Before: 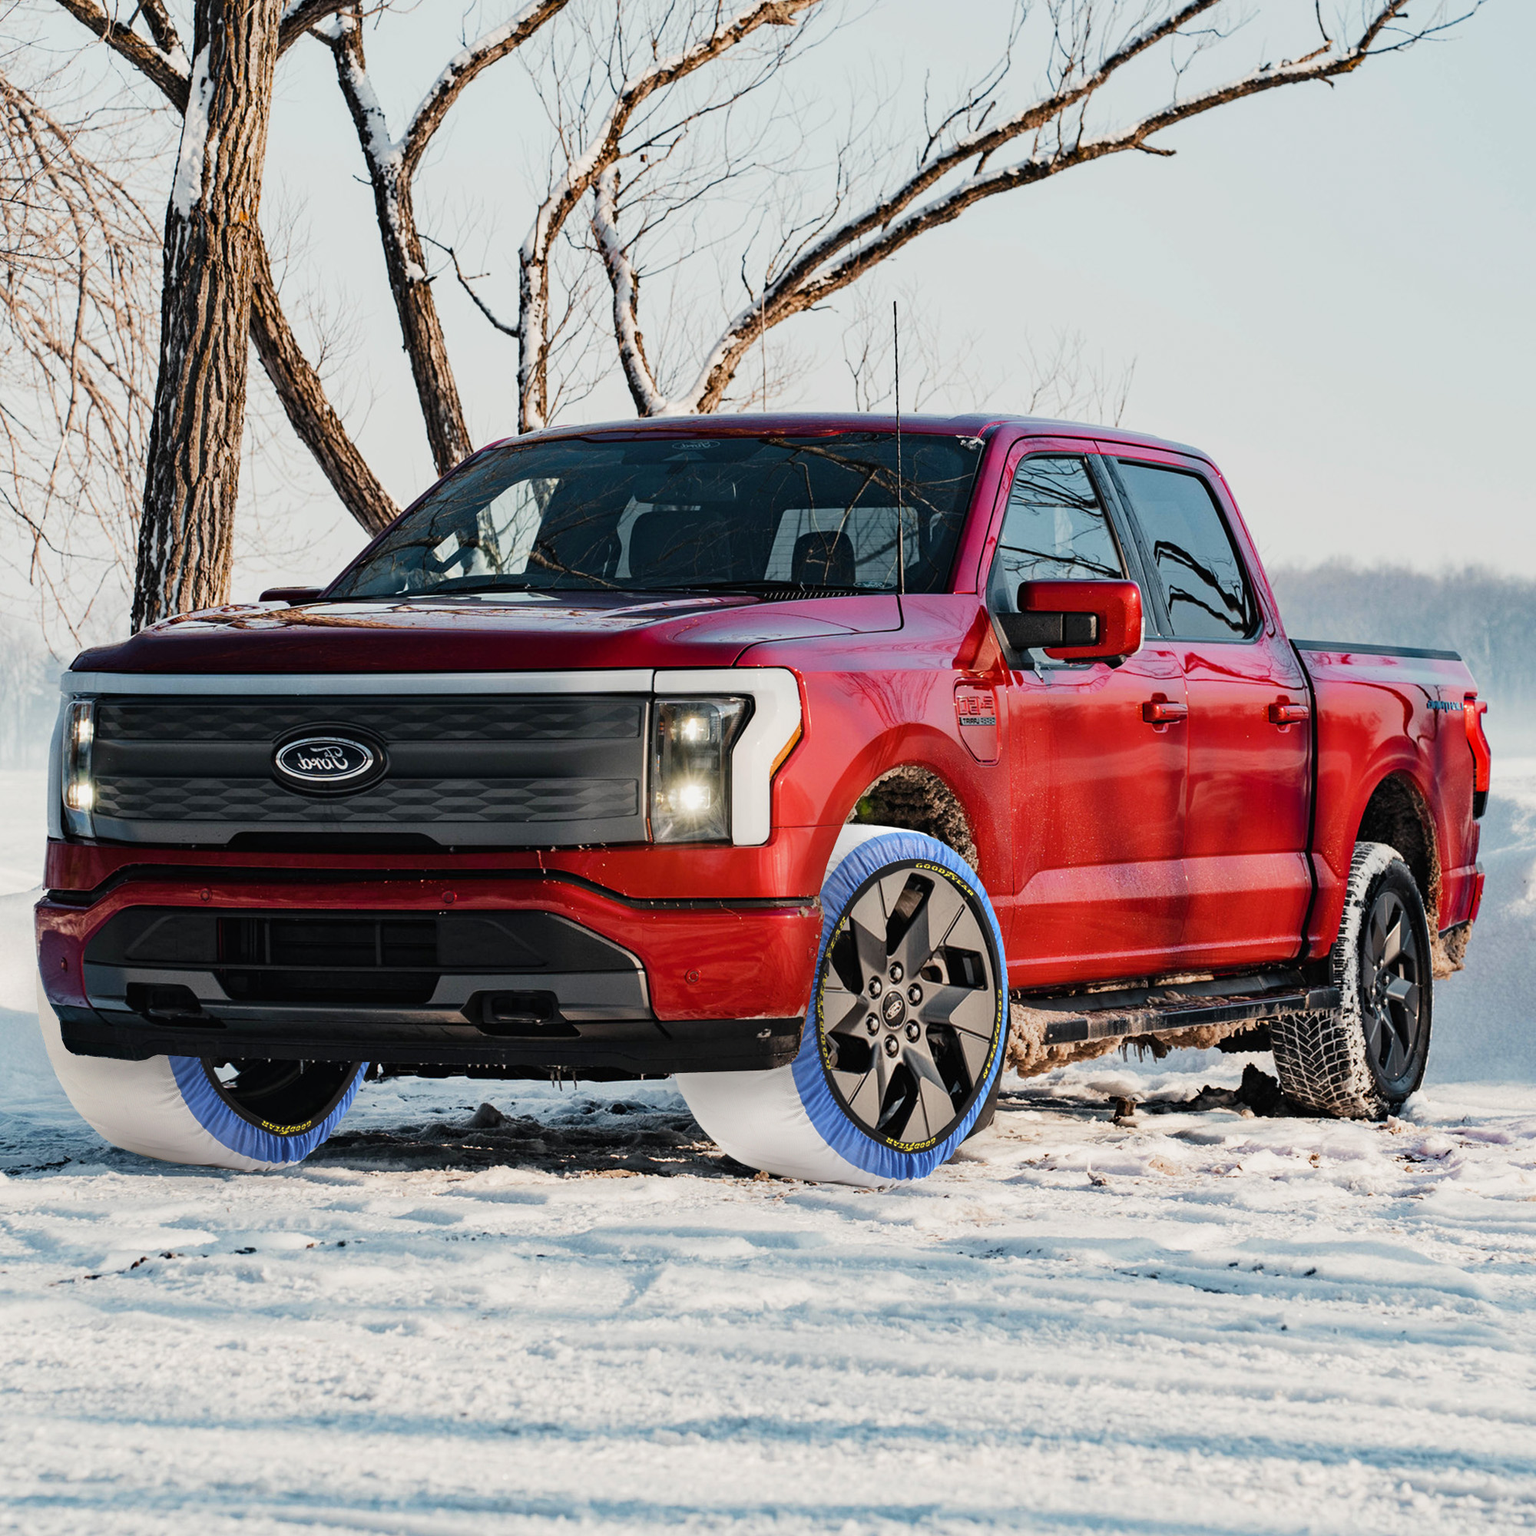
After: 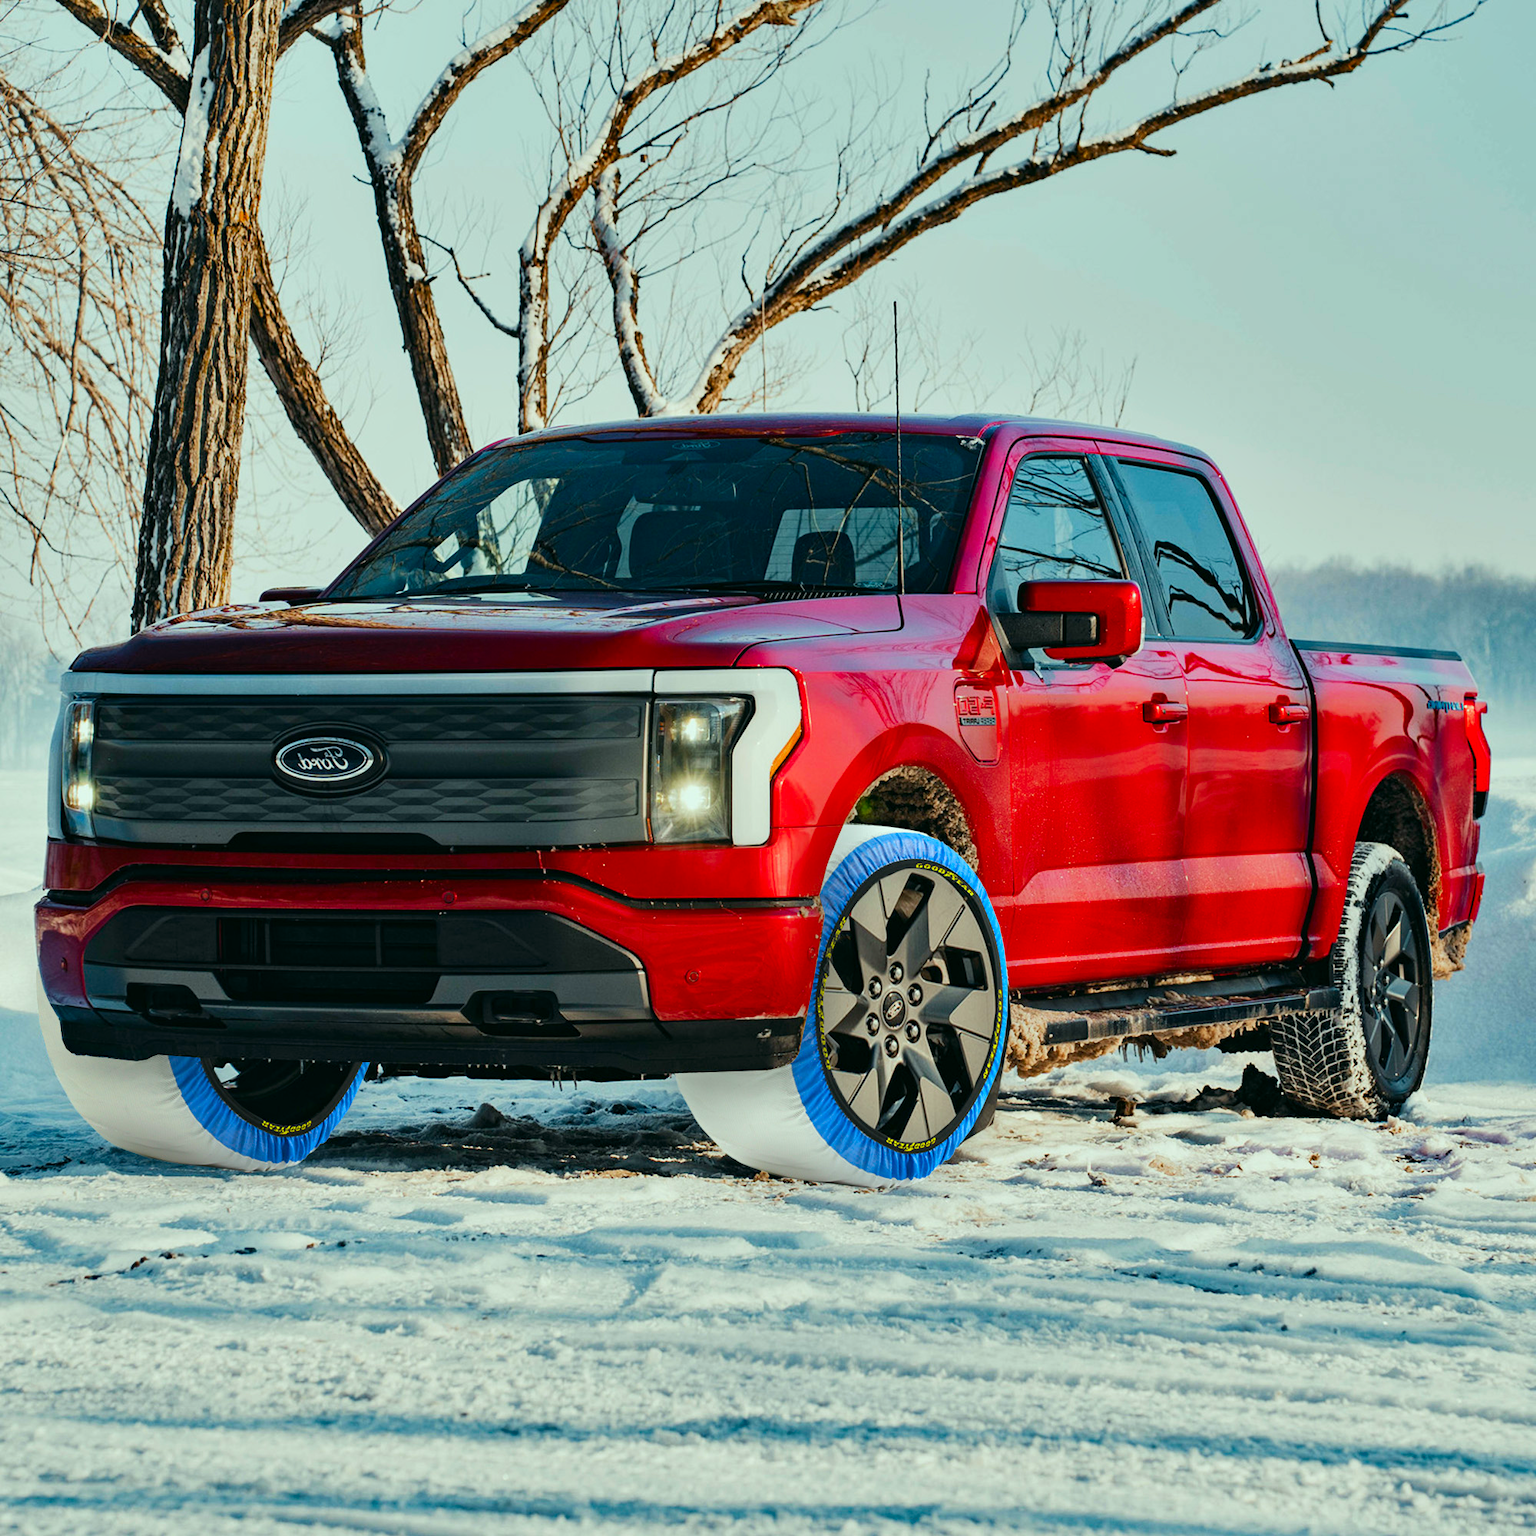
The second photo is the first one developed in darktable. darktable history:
color correction: highlights a* -7.33, highlights b* 1.26, shadows a* -3.55, saturation 1.4
shadows and highlights: shadows 5, soften with gaussian
